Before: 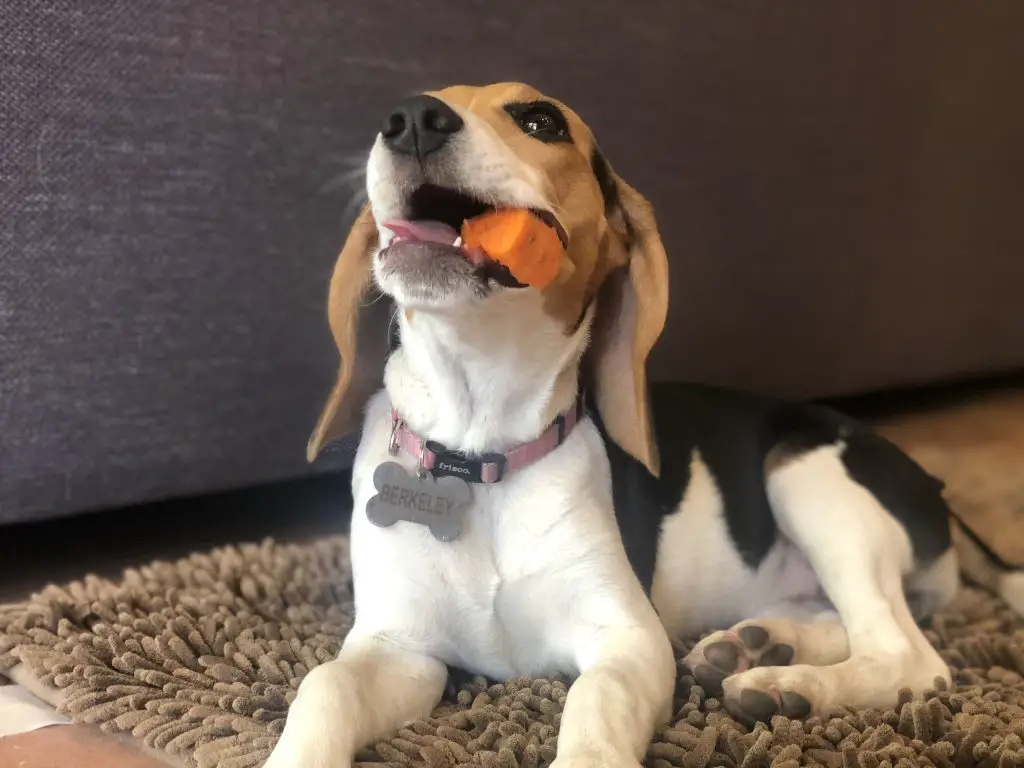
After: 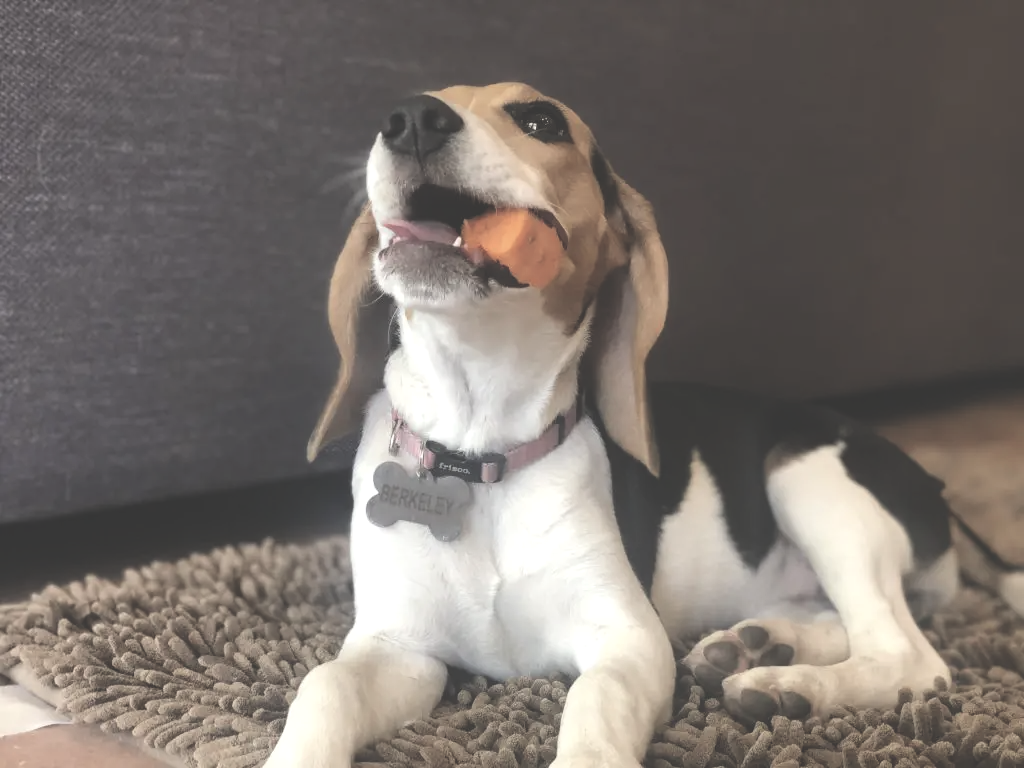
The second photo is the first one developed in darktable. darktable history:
exposure: black level correction -0.041, exposure 0.064 EV, compensate exposure bias true, compensate highlight preservation false
contrast brightness saturation: contrast 0.103, saturation -0.374
